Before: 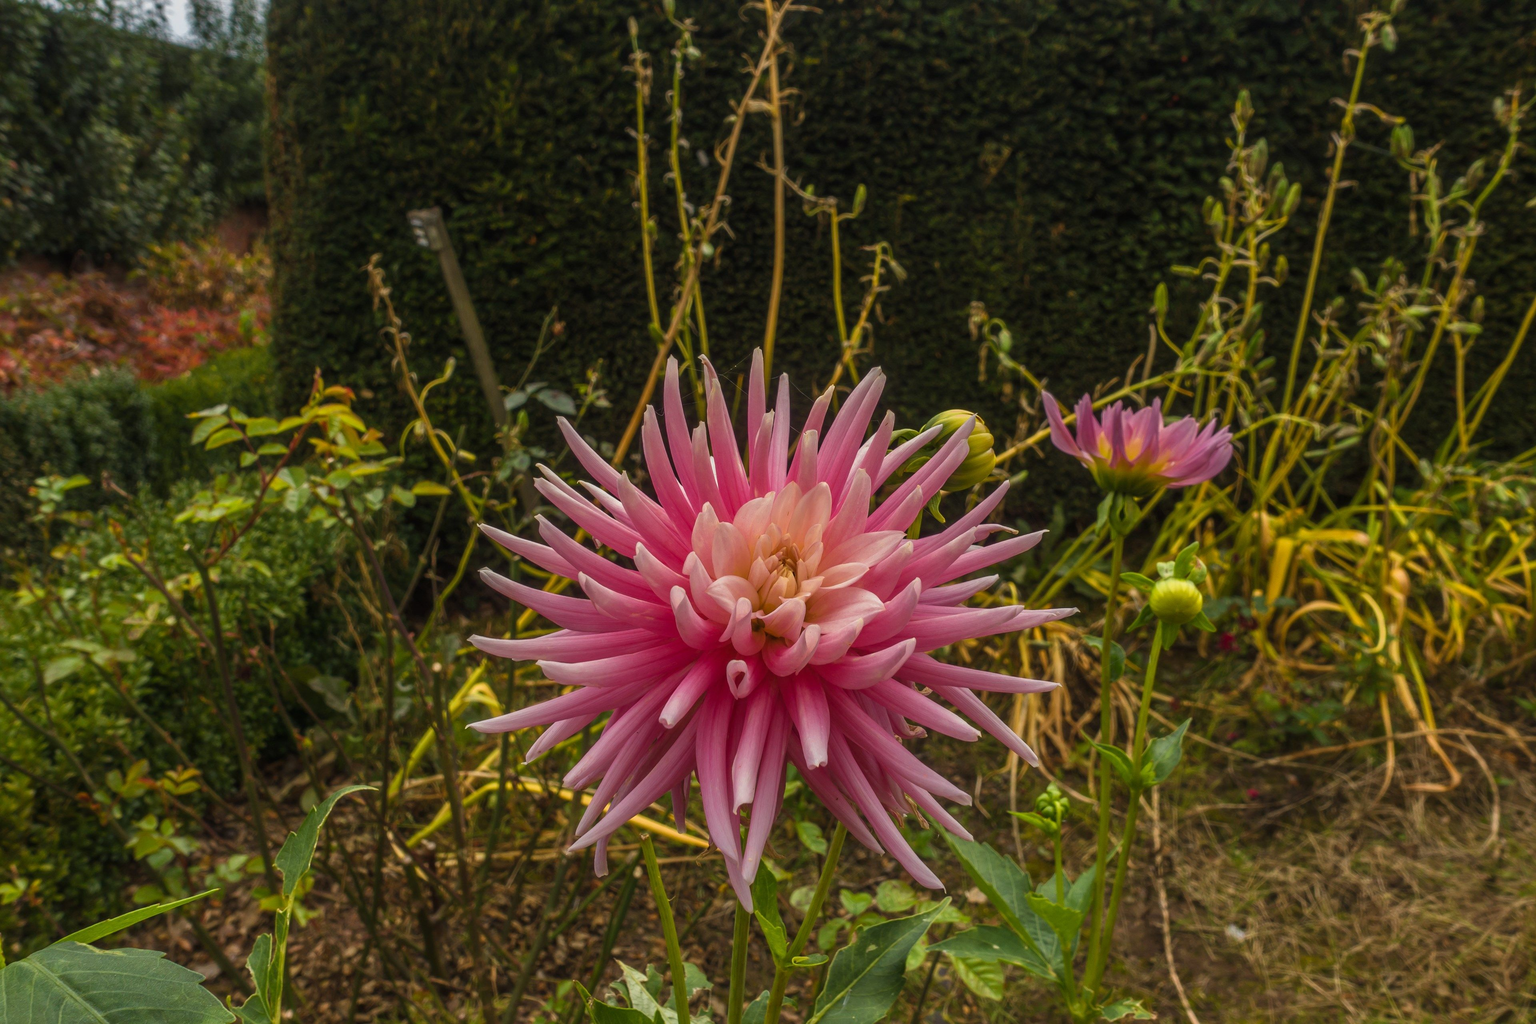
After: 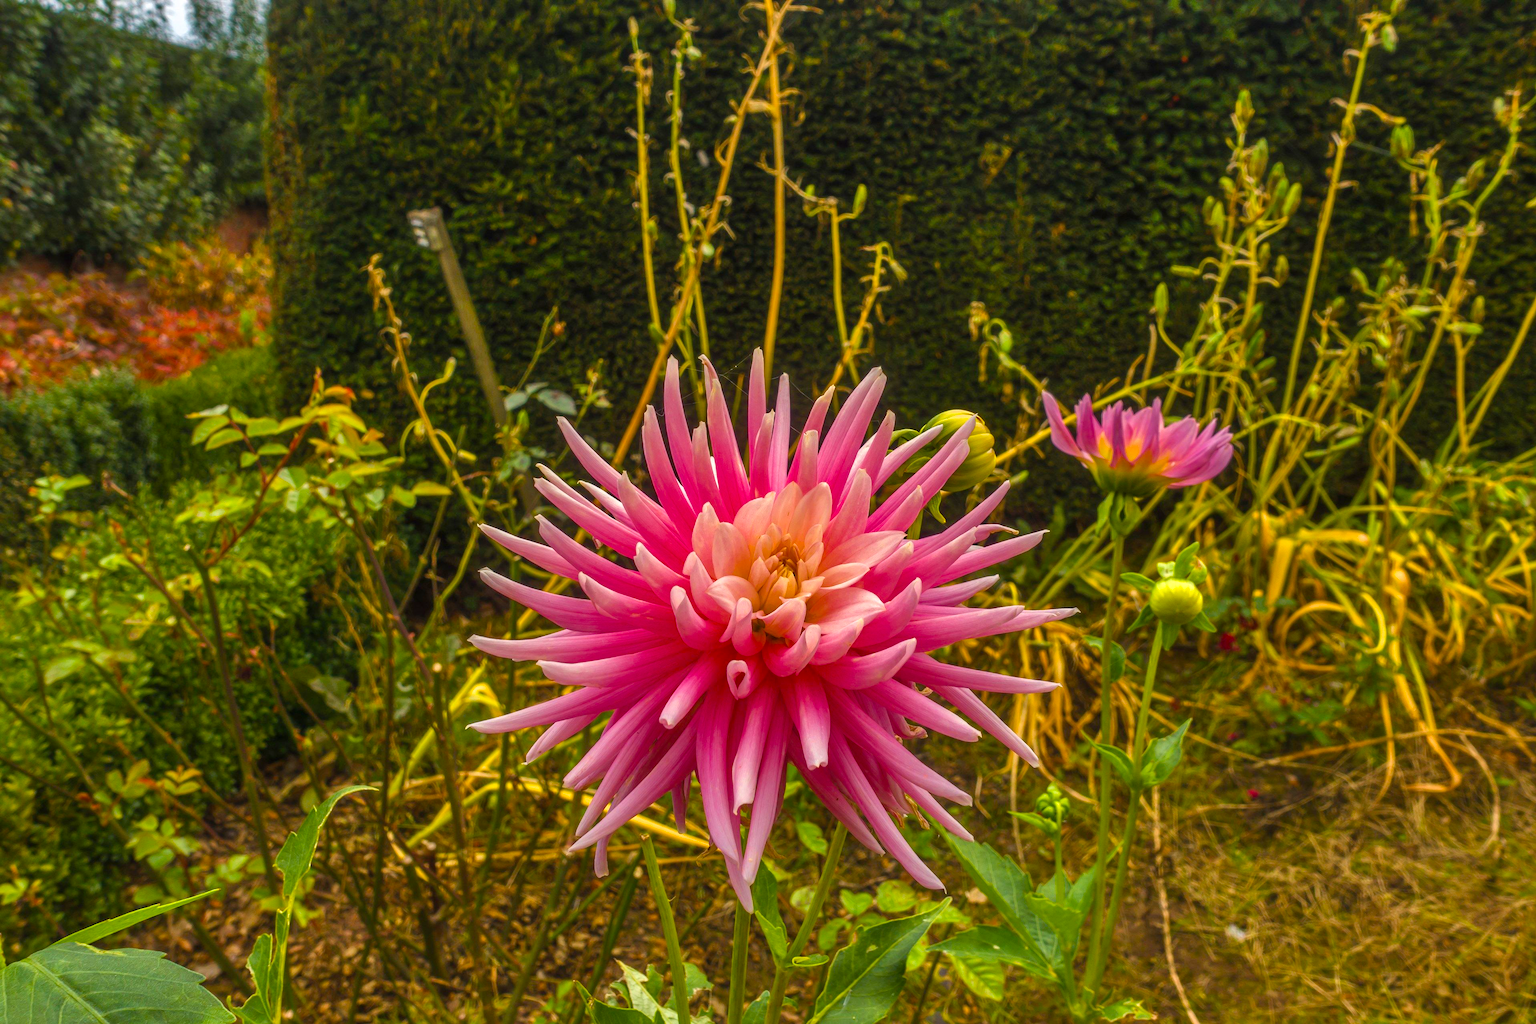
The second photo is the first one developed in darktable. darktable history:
contrast equalizer: y [[0.5, 0.5, 0.478, 0.5, 0.5, 0.5], [0.5 ×6], [0.5 ×6], [0 ×6], [0 ×6]]
shadows and highlights: radius 108.52, shadows 40.68, highlights -72.88, low approximation 0.01, soften with gaussian
exposure: black level correction 0.001, exposure 0.5 EV, compensate exposure bias true, compensate highlight preservation false
velvia: strength 32%, mid-tones bias 0.2
